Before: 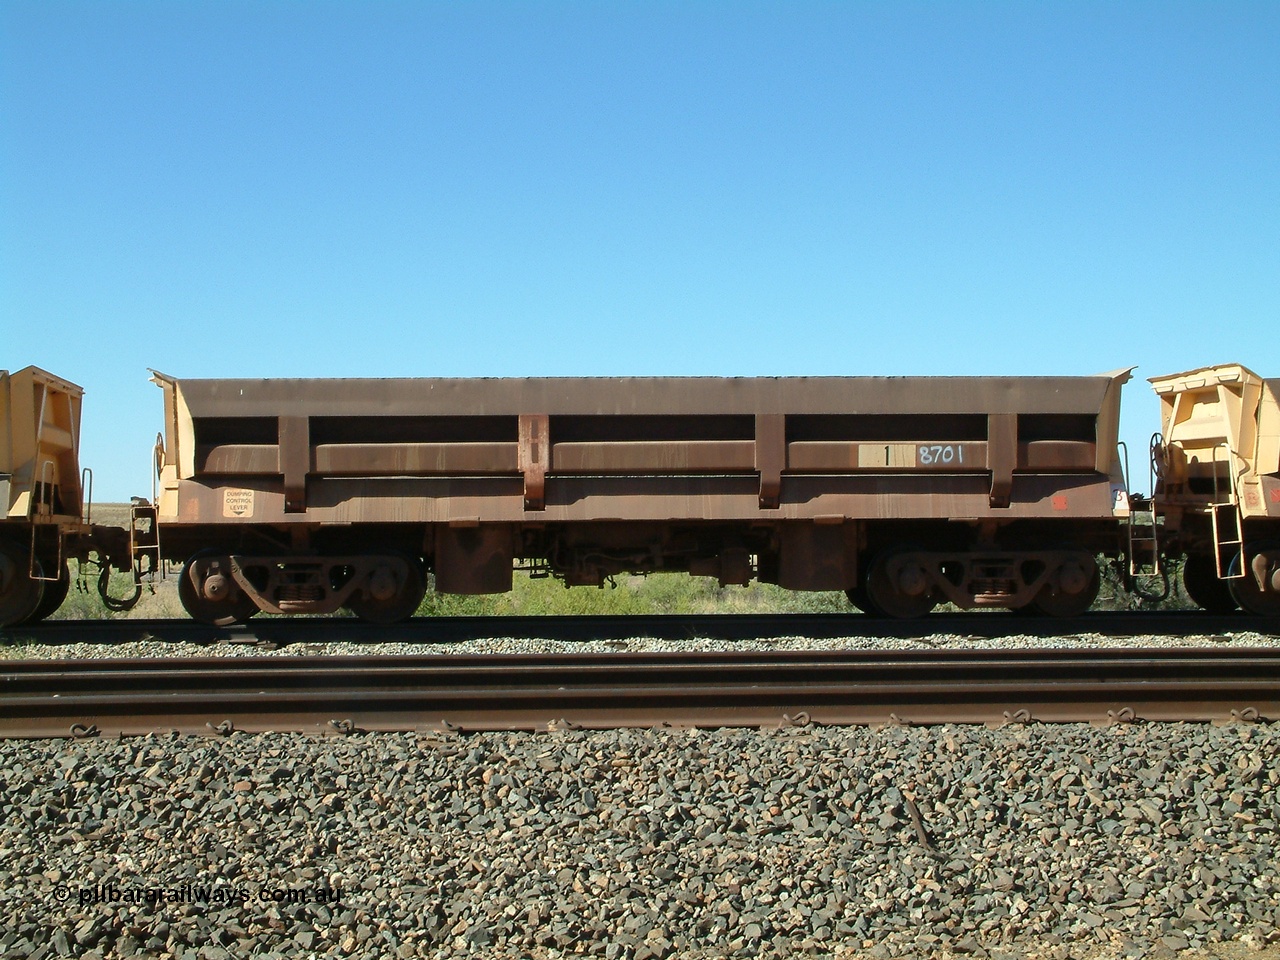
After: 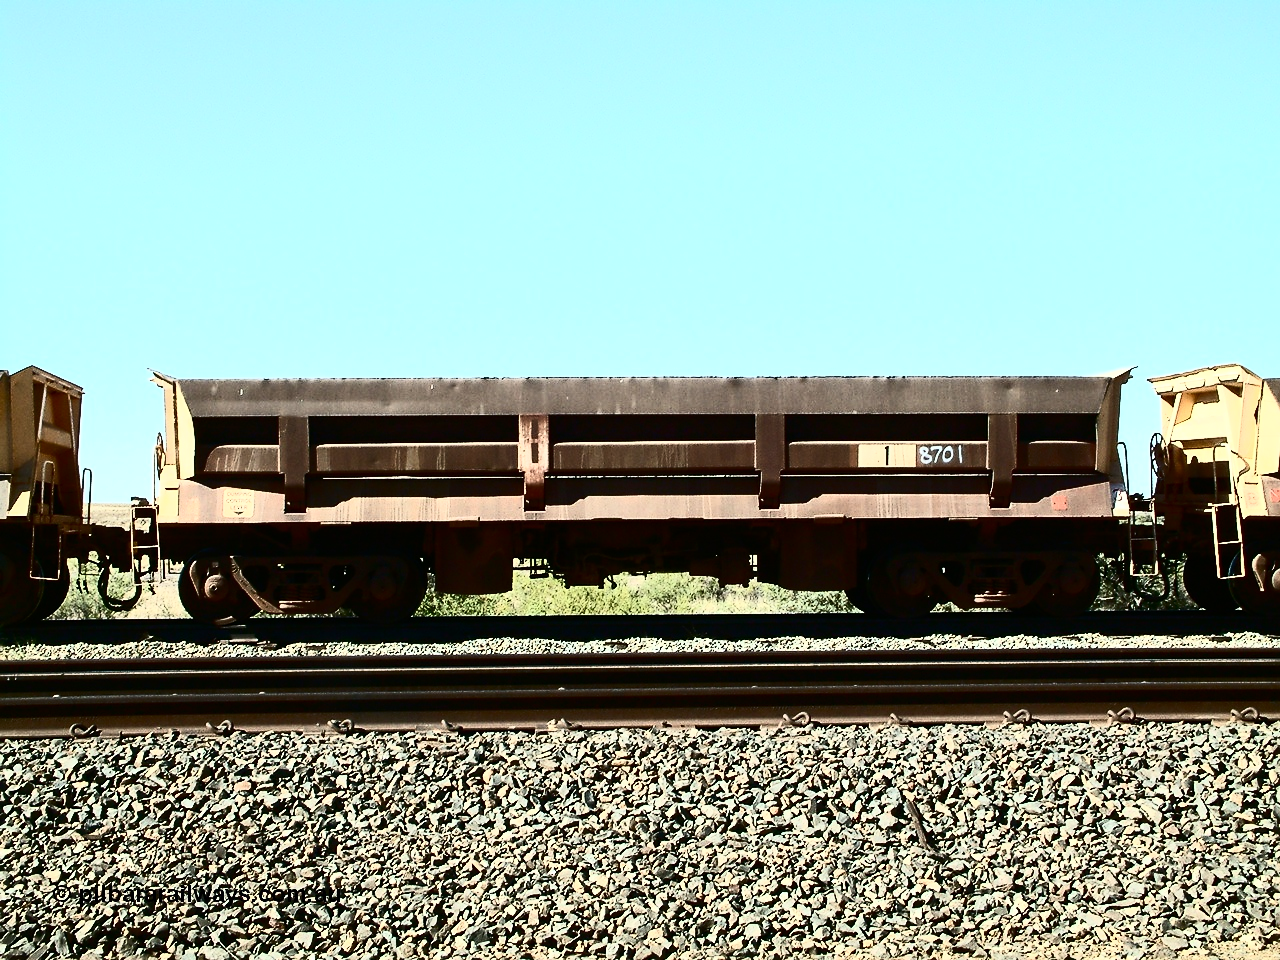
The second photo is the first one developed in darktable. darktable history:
contrast brightness saturation: contrast 0.911, brightness 0.194
sharpen: radius 1.851, amount 0.394, threshold 1.139
